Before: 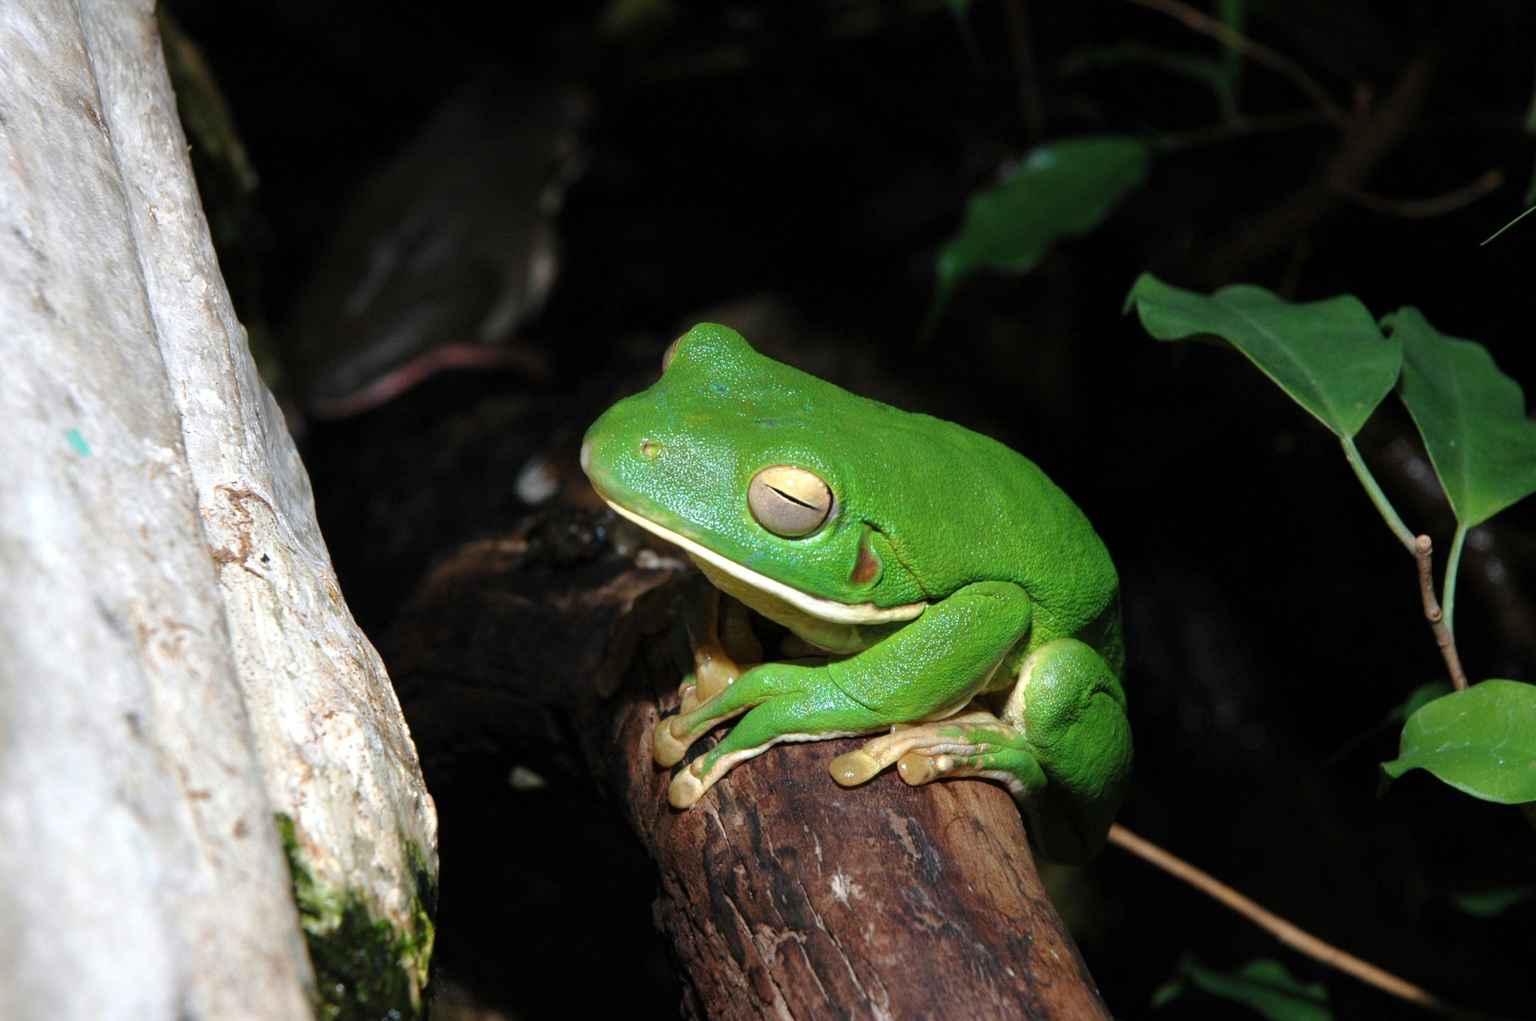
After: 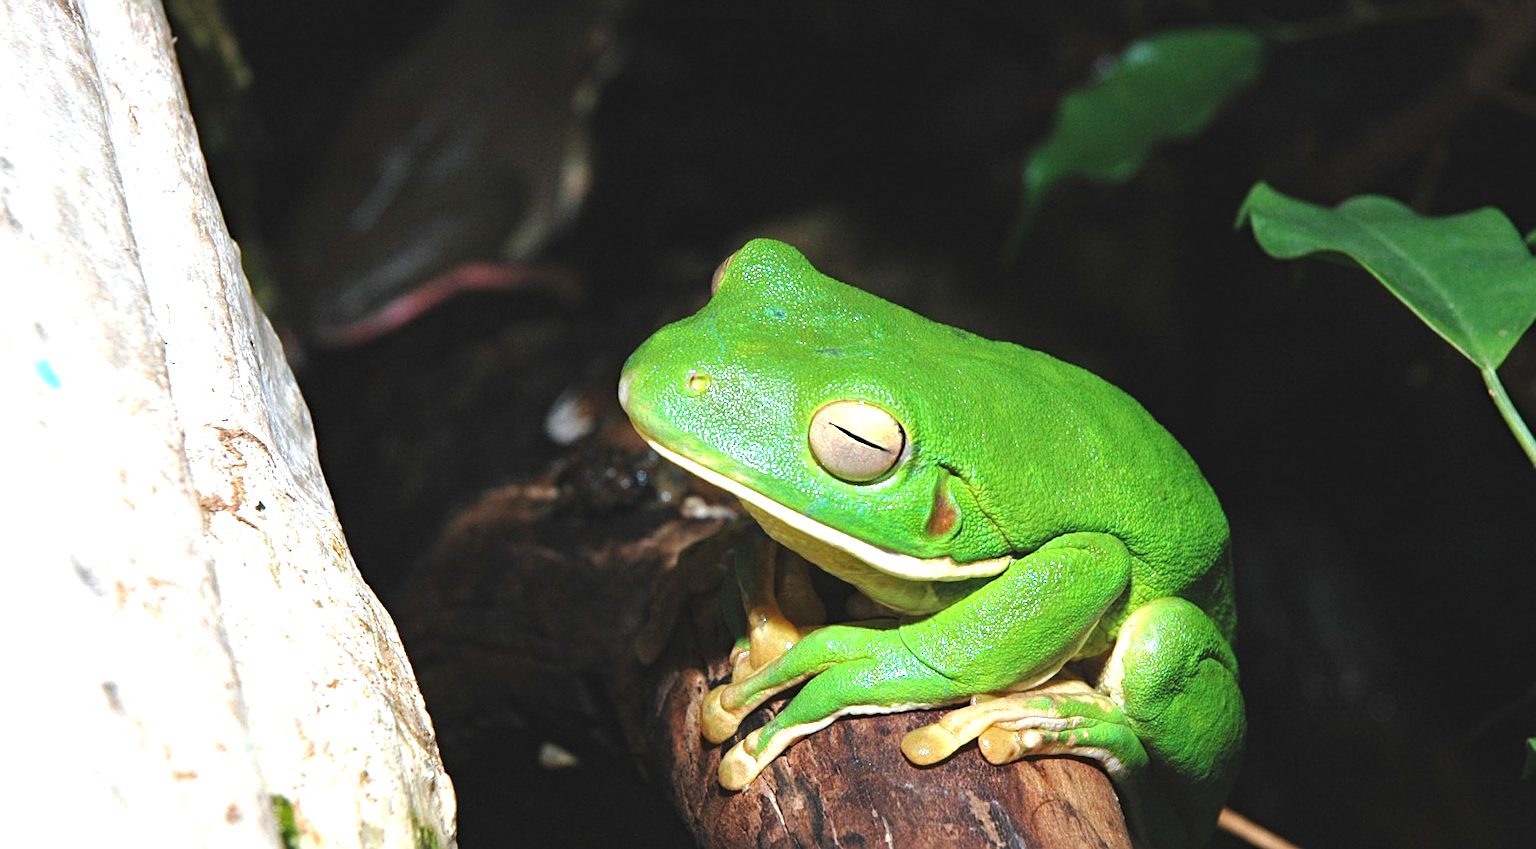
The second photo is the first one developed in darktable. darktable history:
crop and rotate: left 2.367%, top 11.068%, right 9.559%, bottom 15.659%
exposure: black level correction -0.005, exposure 1.003 EV, compensate exposure bias true, compensate highlight preservation false
sharpen: on, module defaults
haze removal: adaptive false
